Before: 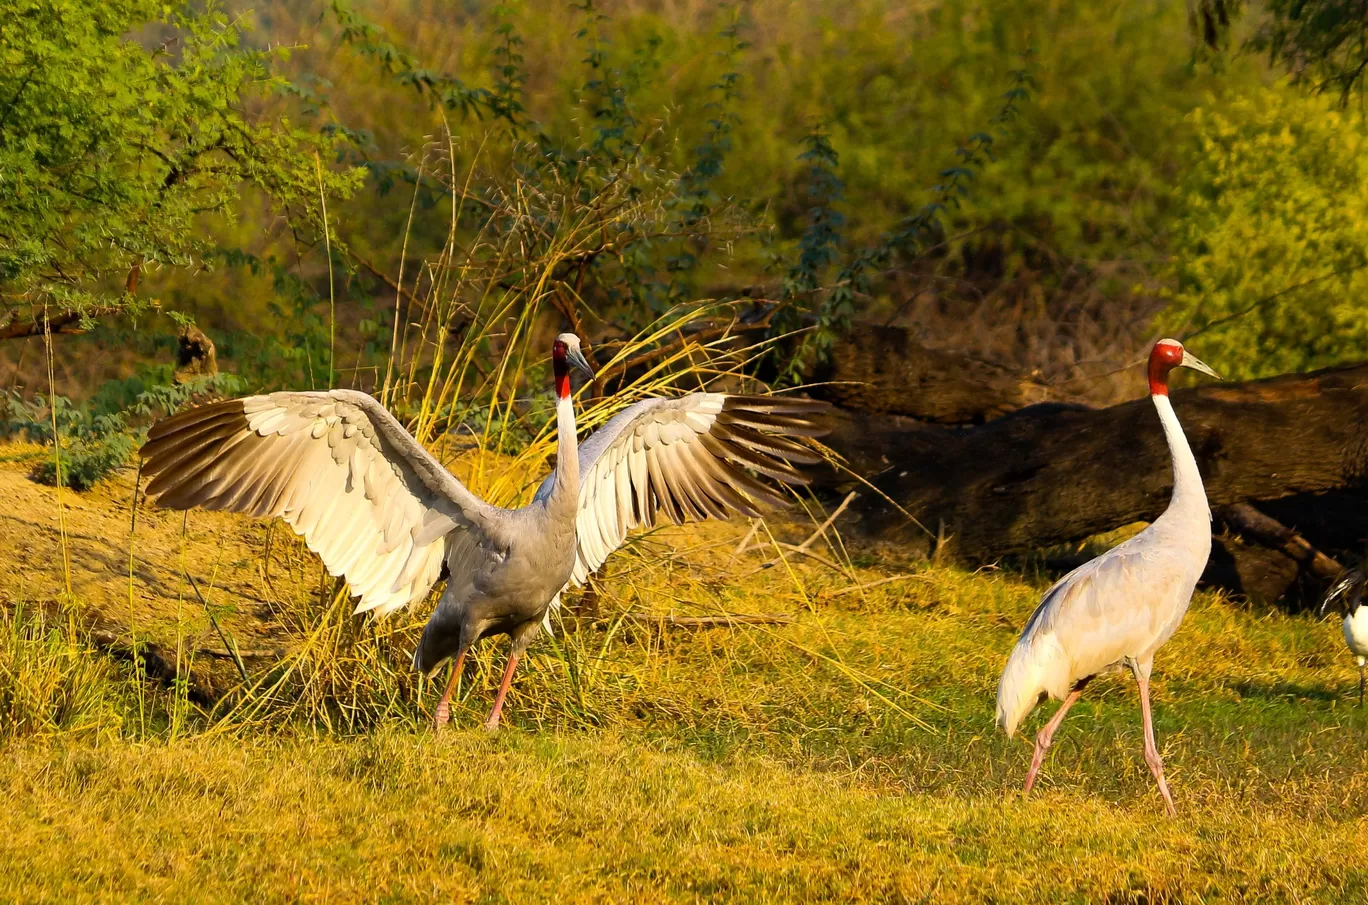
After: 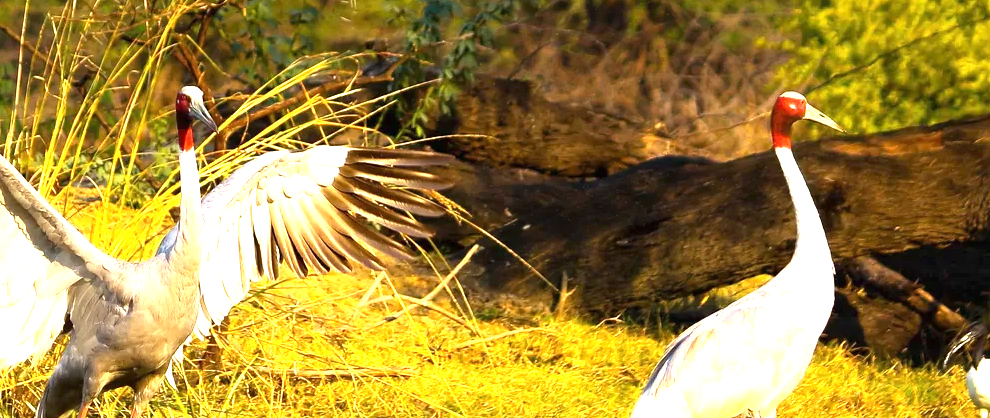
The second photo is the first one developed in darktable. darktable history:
exposure: black level correction 0, exposure 1.404 EV, compensate highlight preservation false
crop and rotate: left 27.591%, top 27.346%, bottom 26.411%
